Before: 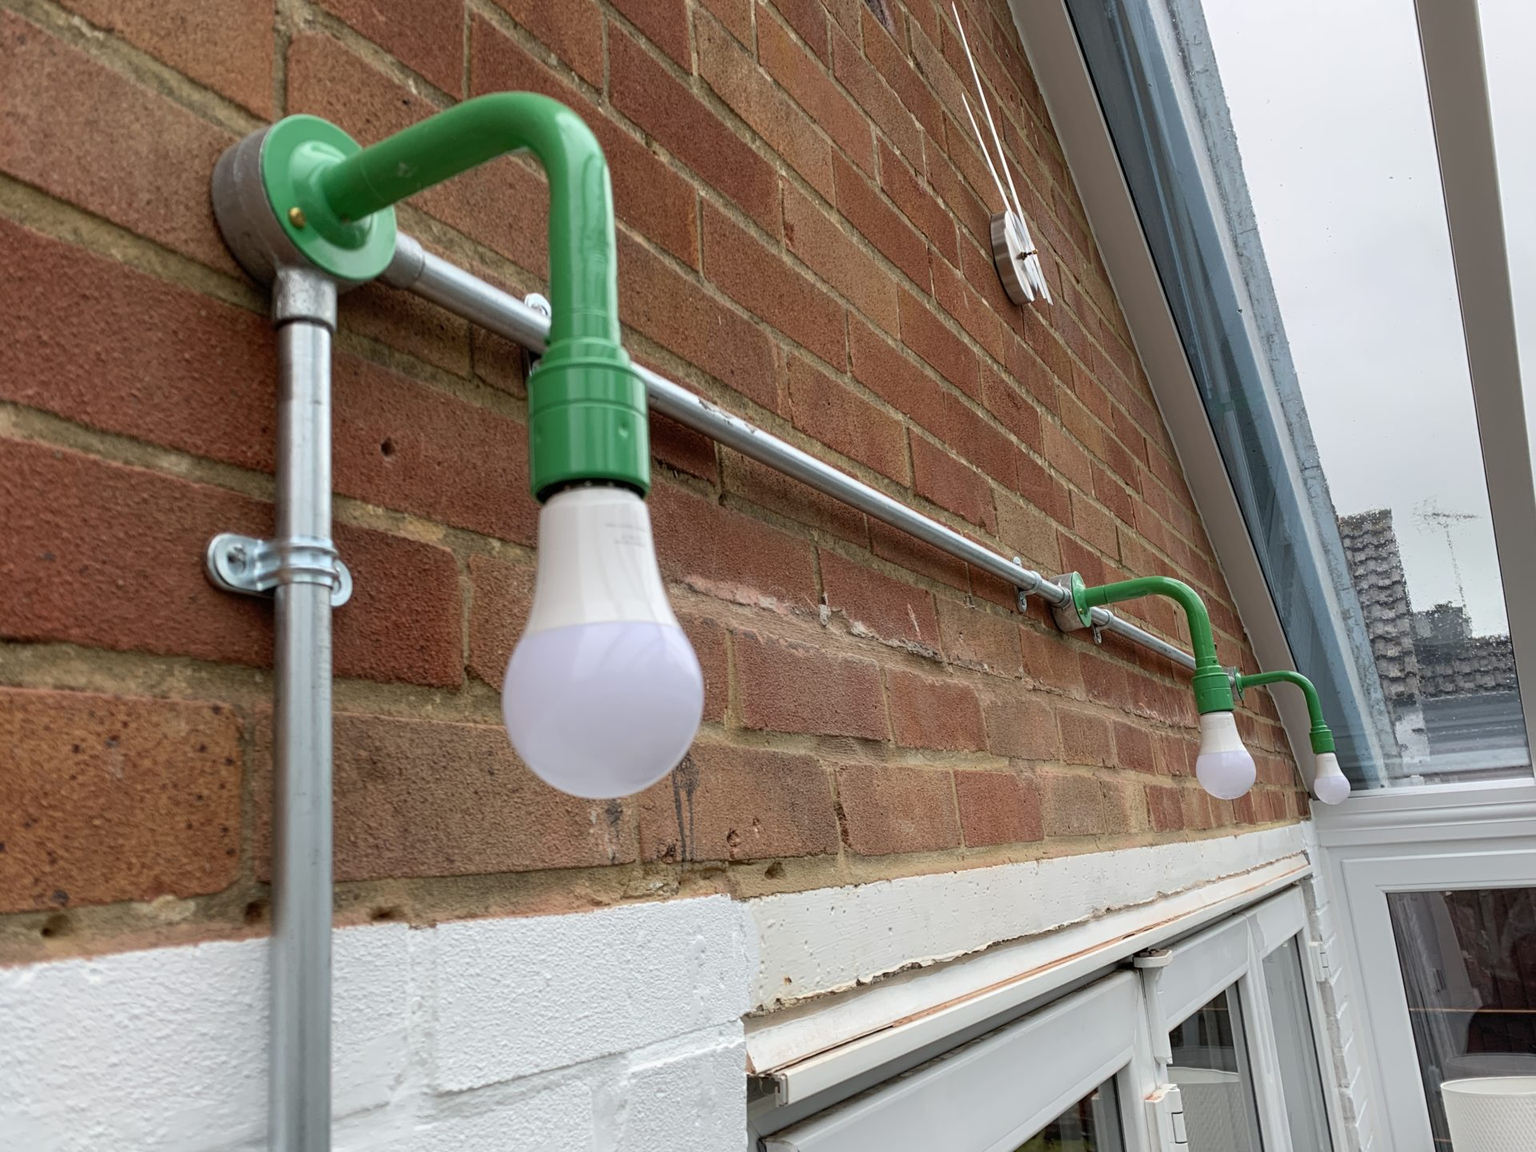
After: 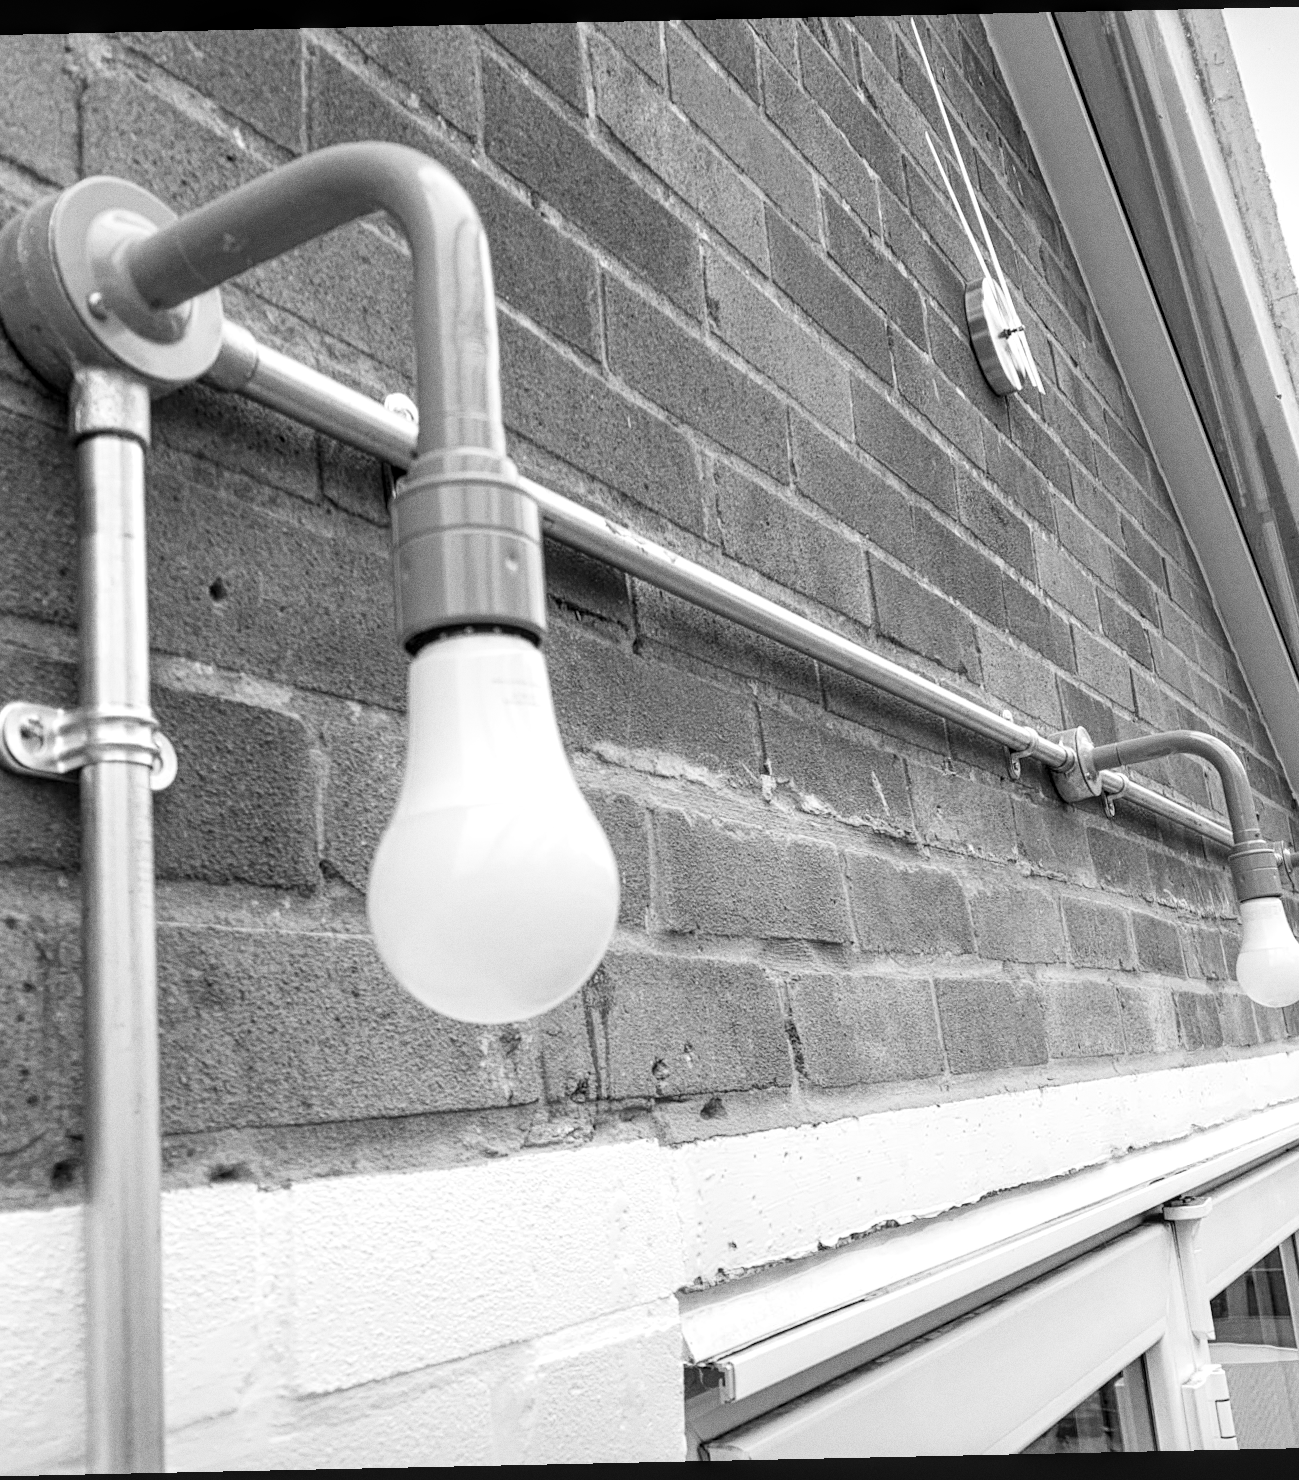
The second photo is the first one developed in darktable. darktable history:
rotate and perspective: rotation -1.24°, automatic cropping off
exposure: black level correction 0.001, exposure 0.5 EV, compensate exposure bias true, compensate highlight preservation false
local contrast: on, module defaults
monochrome: on, module defaults
color correction: highlights a* -0.482, highlights b* 40, shadows a* 9.8, shadows b* -0.161
grain: coarseness 0.47 ISO
contrast brightness saturation: contrast 0.2, brightness 0.2, saturation 0.8
crop and rotate: left 14.385%, right 18.948%
